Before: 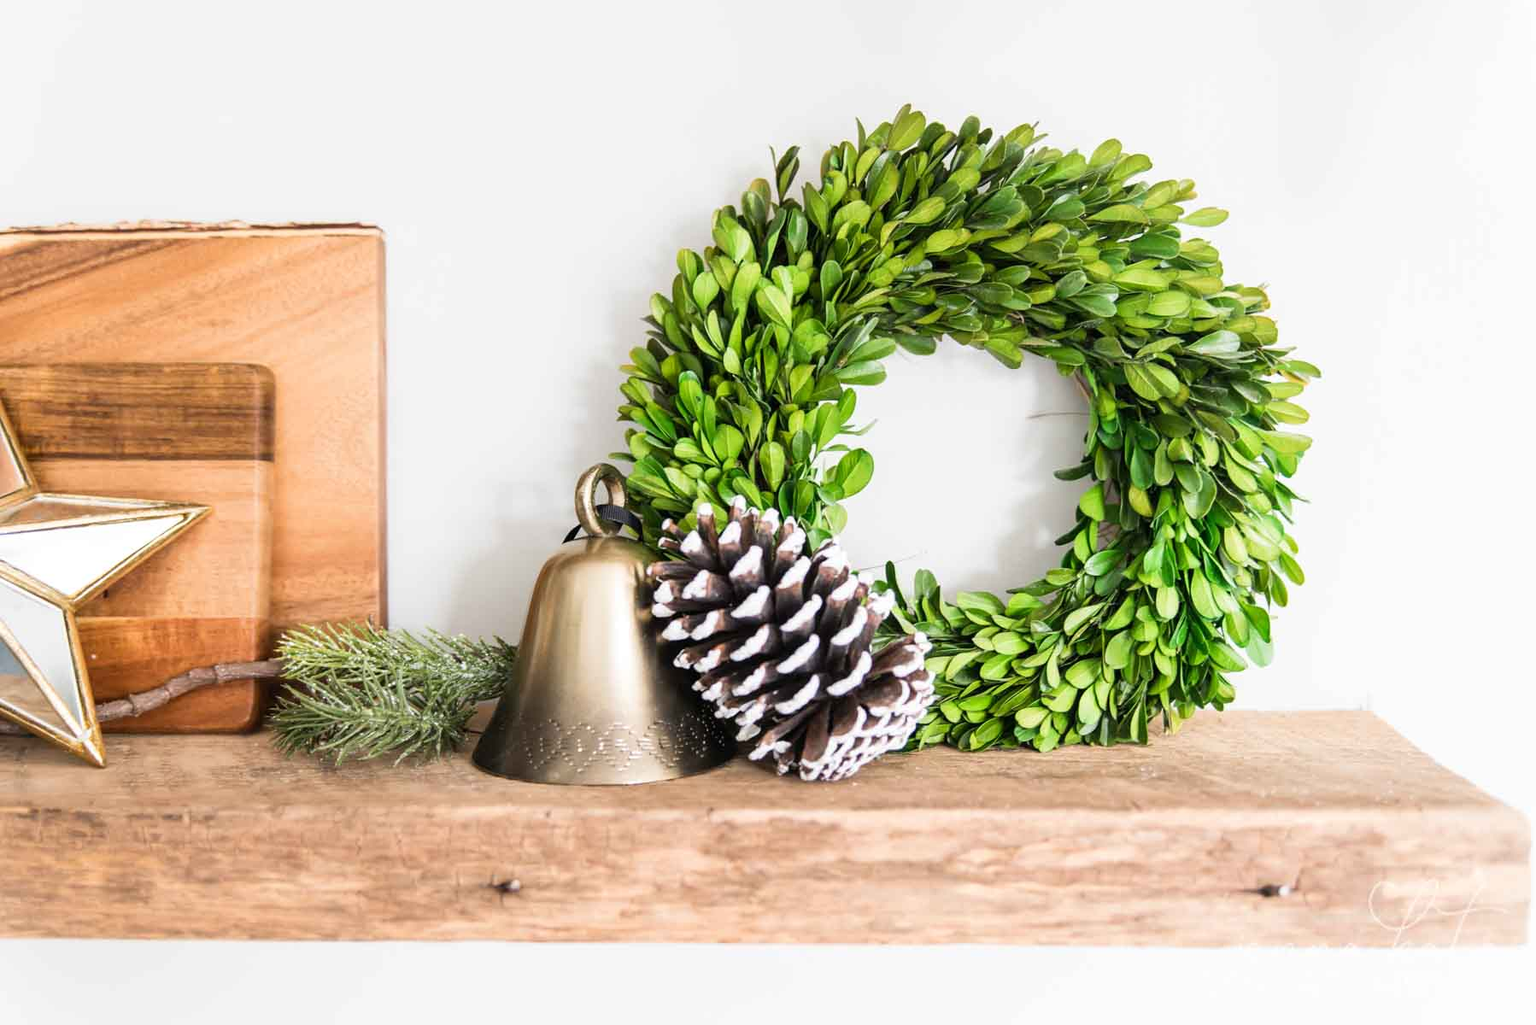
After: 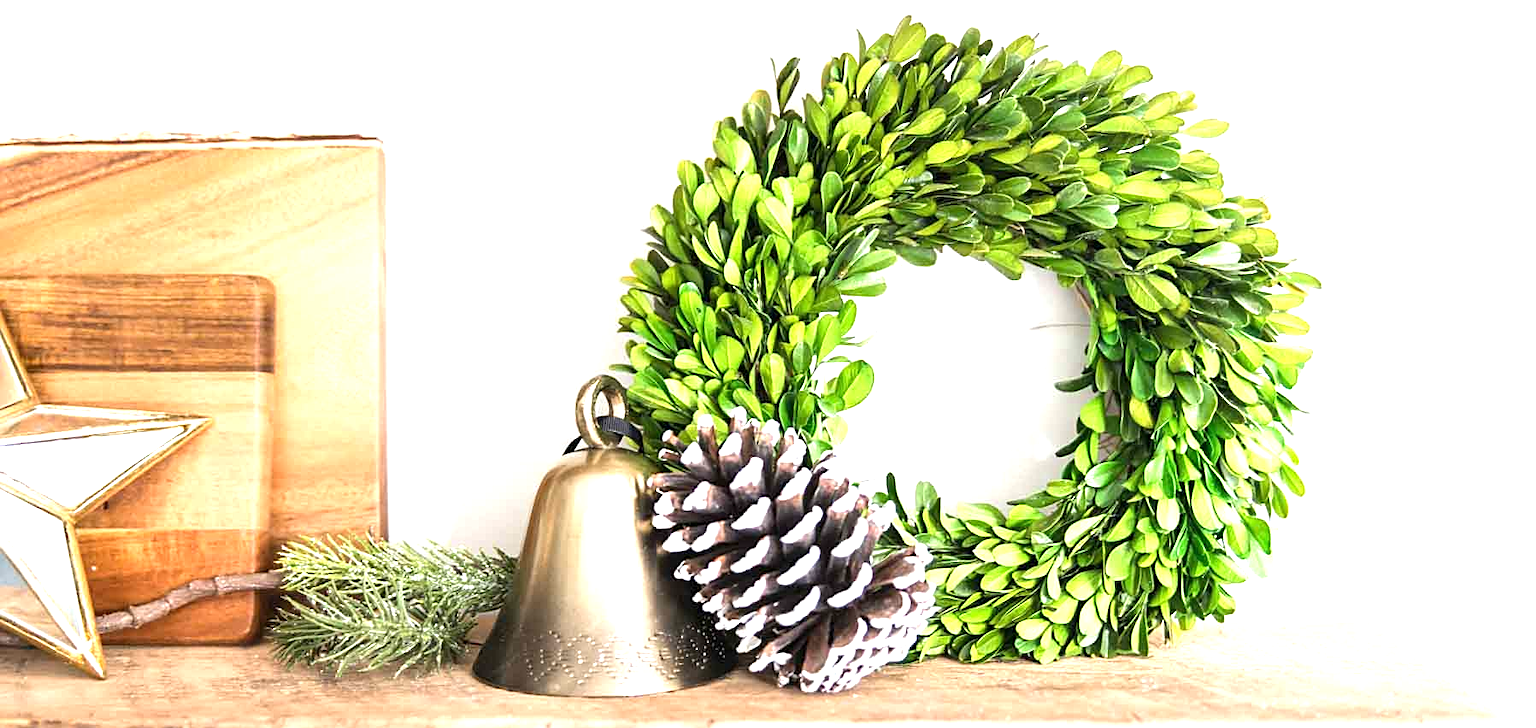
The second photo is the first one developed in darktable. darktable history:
tone equalizer: on, module defaults
sharpen: radius 2.174, amount 0.379, threshold 0.181
exposure: black level correction 0, exposure 0.893 EV, compensate highlight preservation false
crop and rotate: top 8.72%, bottom 20.261%
